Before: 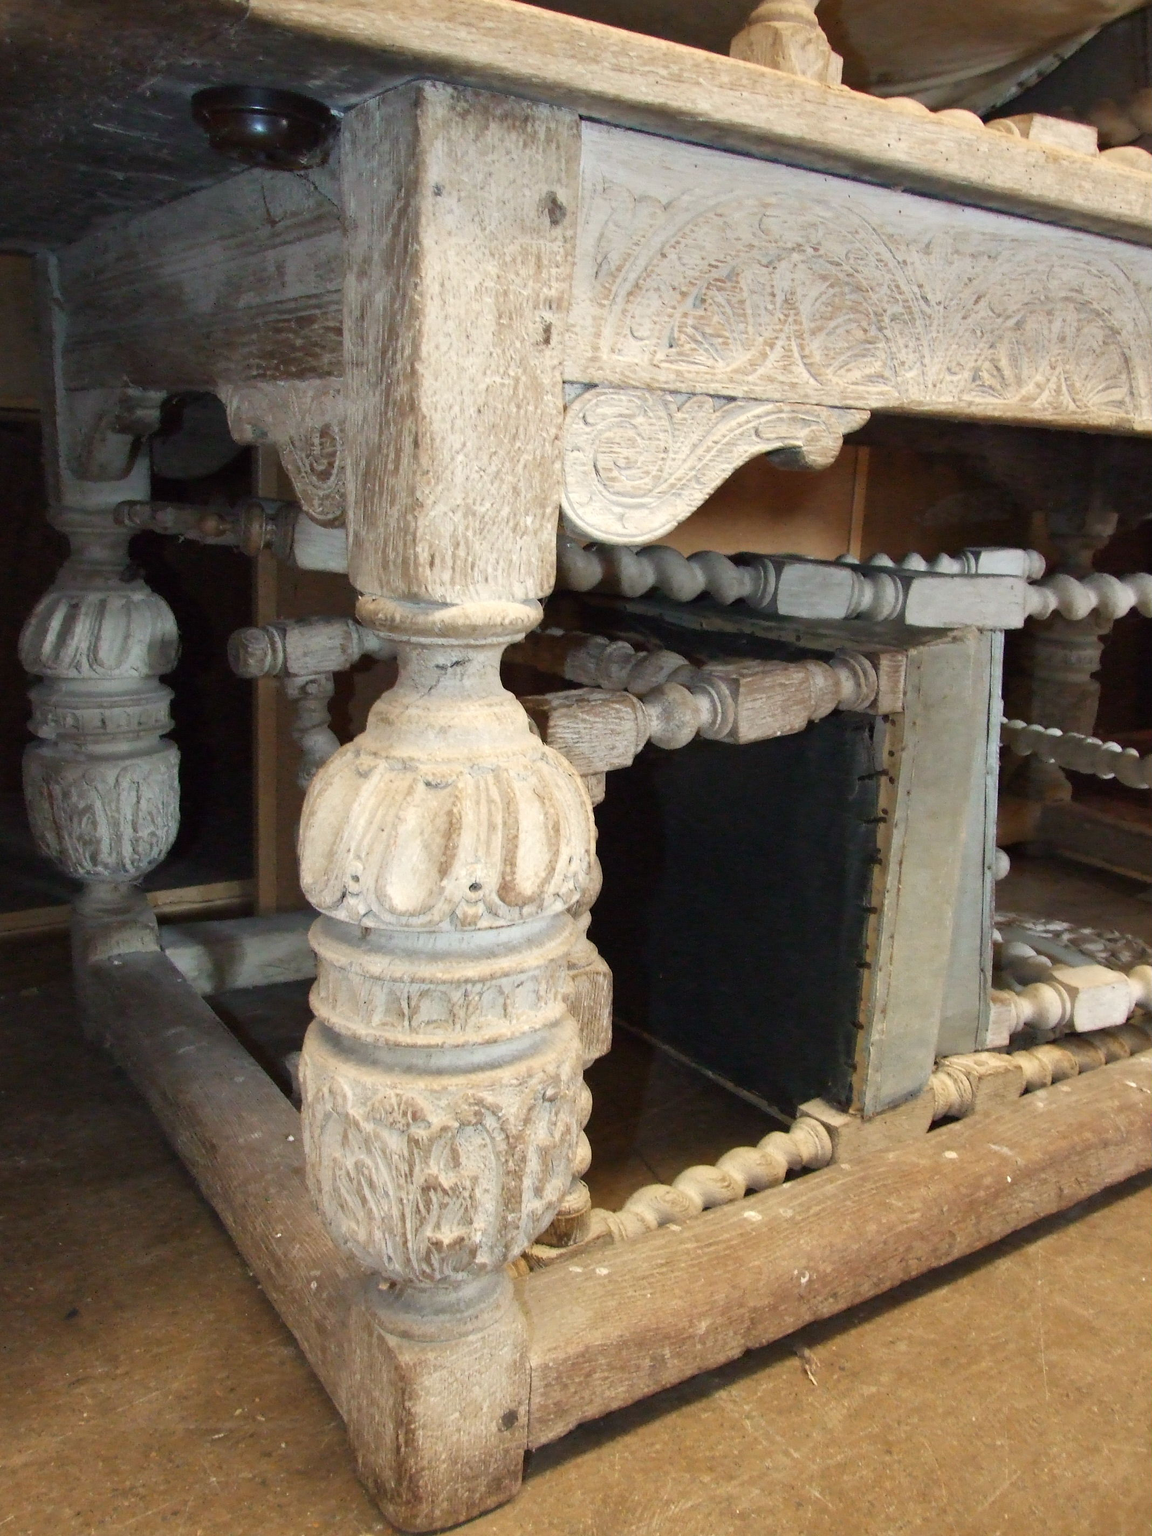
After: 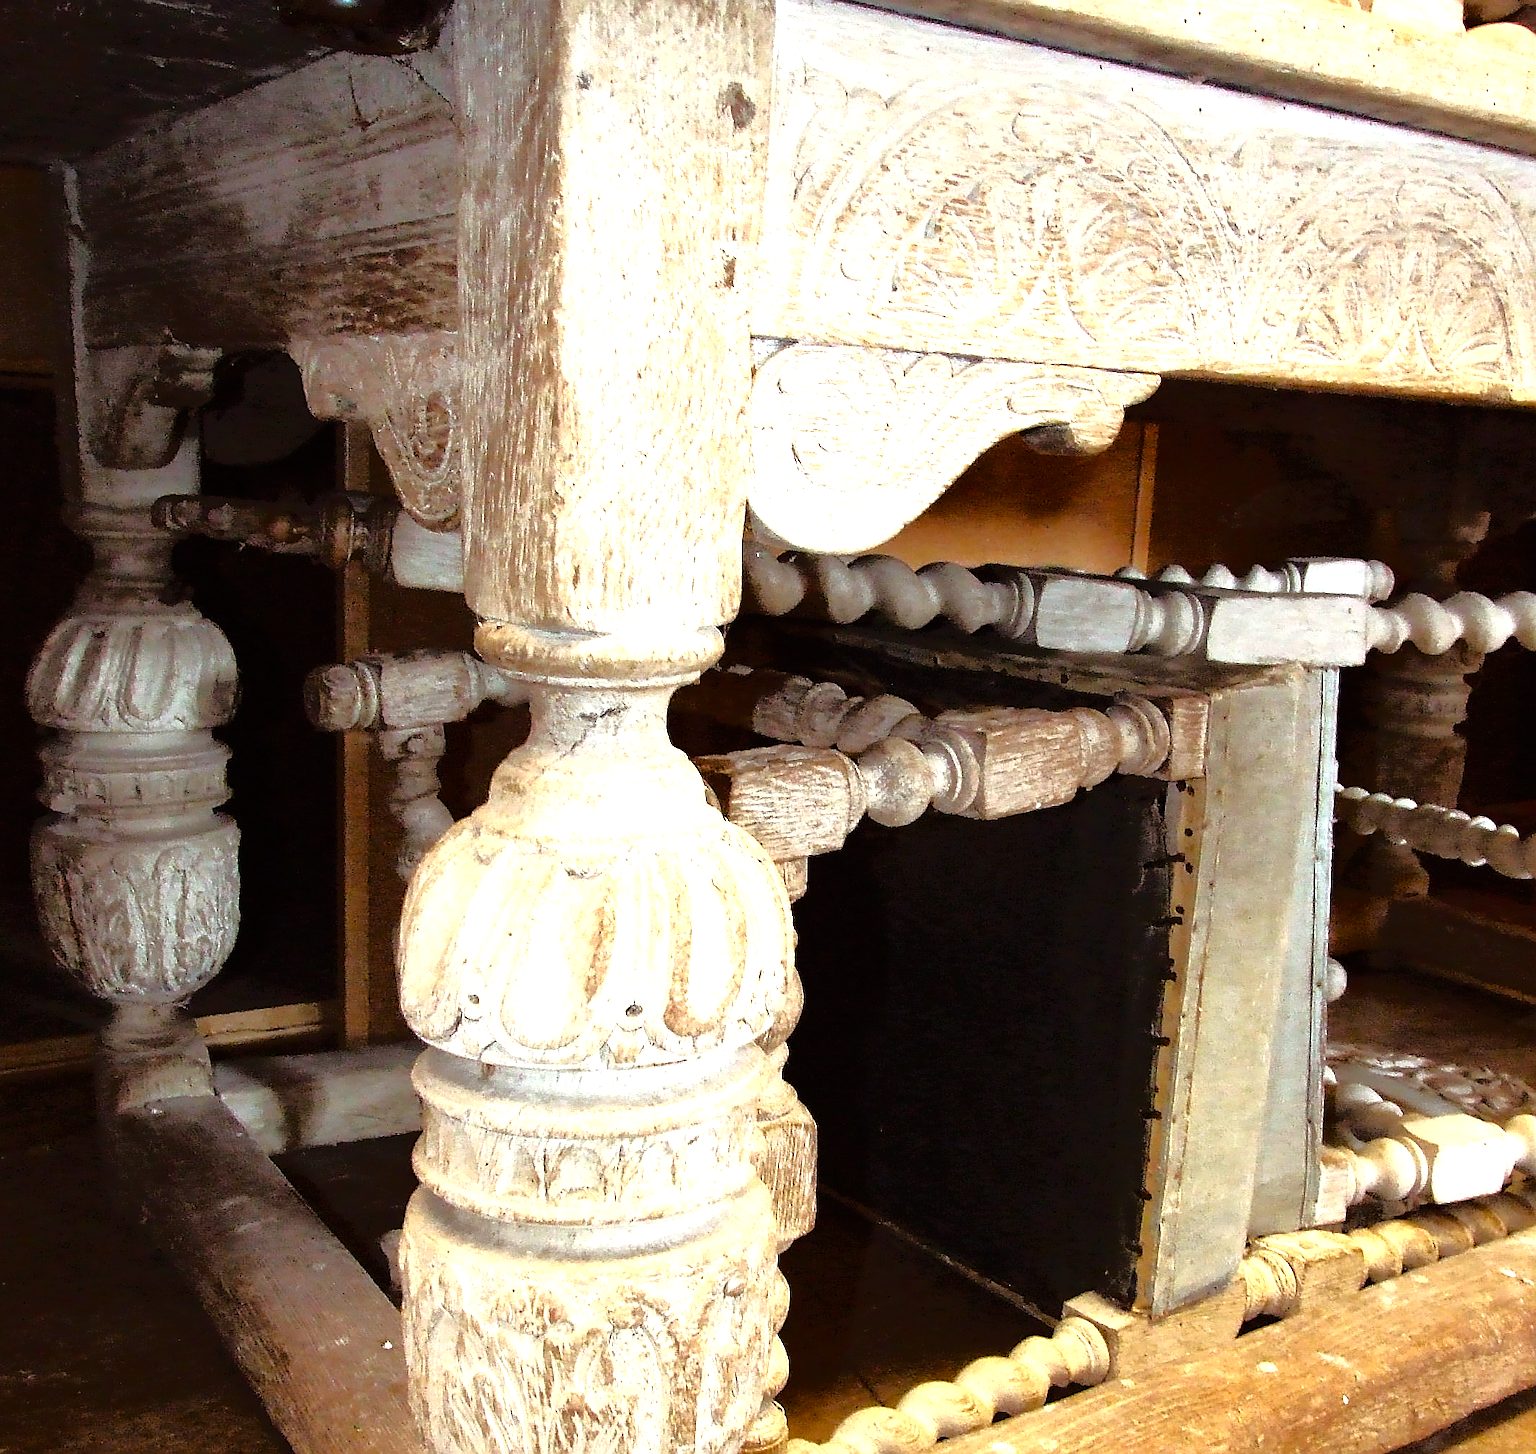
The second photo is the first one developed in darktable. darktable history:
color correction: highlights a* 0.049, highlights b* -0.294
tone equalizer: -8 EV -1.8 EV, -7 EV -1.19 EV, -6 EV -1.65 EV, edges refinement/feathering 500, mask exposure compensation -1.57 EV, preserve details no
sharpen: radius 1.395, amount 1.255, threshold 0.671
crop and rotate: top 8.45%, bottom 20.537%
color balance rgb: shadows lift › chroma 9.823%, shadows lift › hue 46.03°, perceptual saturation grading › global saturation 25.629%, perceptual brilliance grading › global brilliance 11.952%, perceptual brilliance grading › highlights 15.302%, global vibrance 9.306%
